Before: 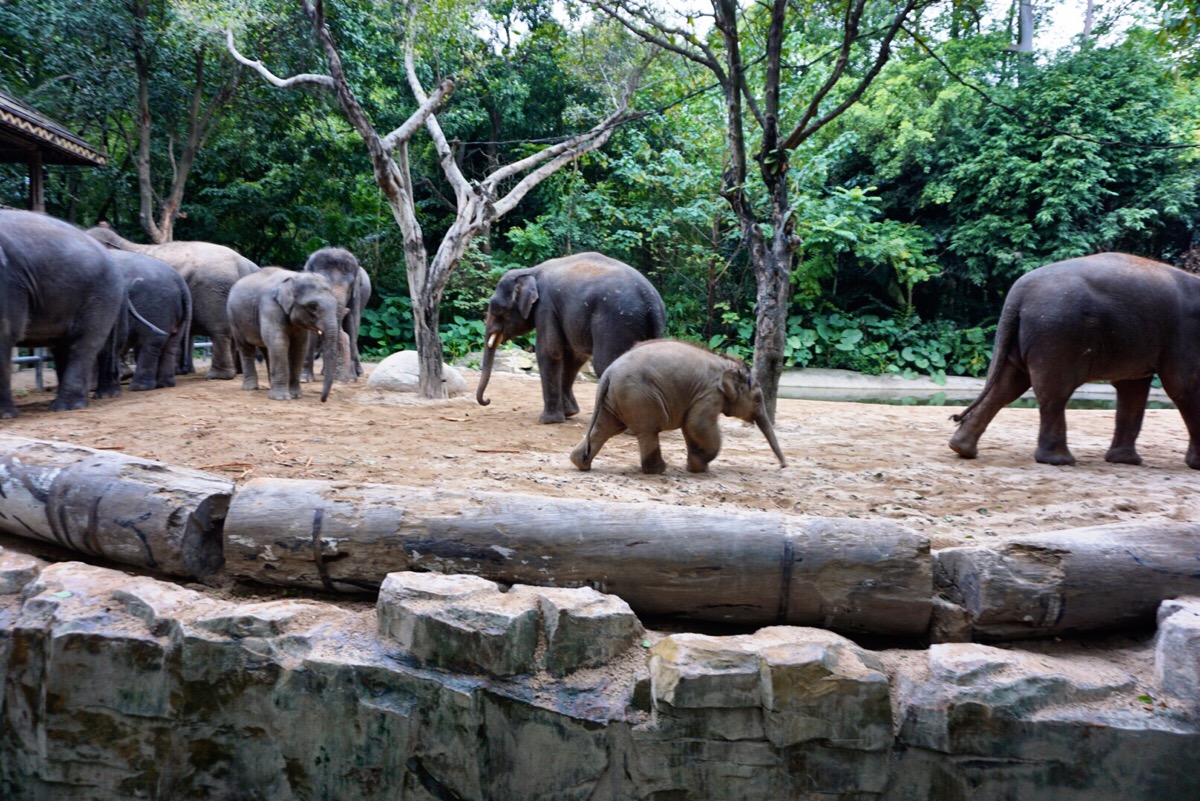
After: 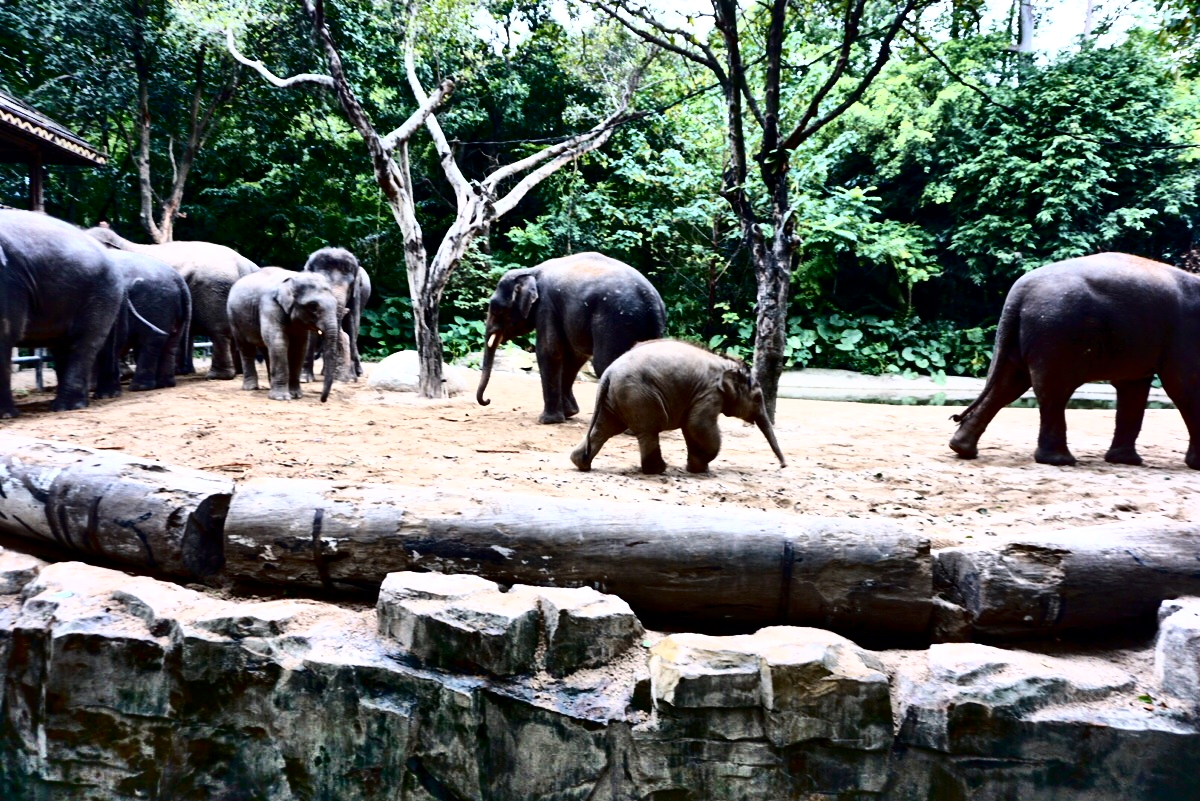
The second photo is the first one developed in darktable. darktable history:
tone curve: curves: ch0 [(0, 0) (0.003, 0.001) (0.011, 0.005) (0.025, 0.01) (0.044, 0.016) (0.069, 0.019) (0.1, 0.024) (0.136, 0.03) (0.177, 0.045) (0.224, 0.071) (0.277, 0.122) (0.335, 0.202) (0.399, 0.326) (0.468, 0.471) (0.543, 0.638) (0.623, 0.798) (0.709, 0.913) (0.801, 0.97) (0.898, 0.983) (1, 1)], color space Lab, independent channels
shadows and highlights: shadows 76.02, highlights -60.98, soften with gaussian
local contrast: mode bilateral grid, contrast 21, coarseness 50, detail 132%, midtone range 0.2
